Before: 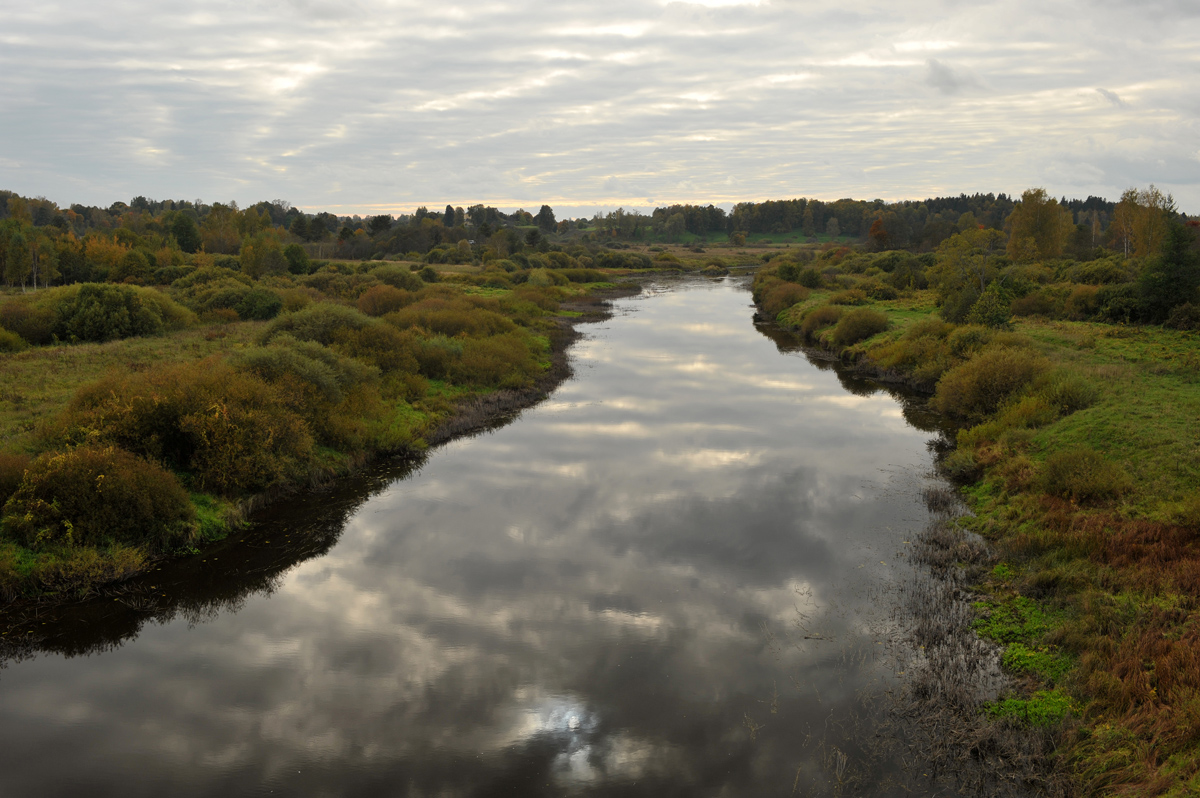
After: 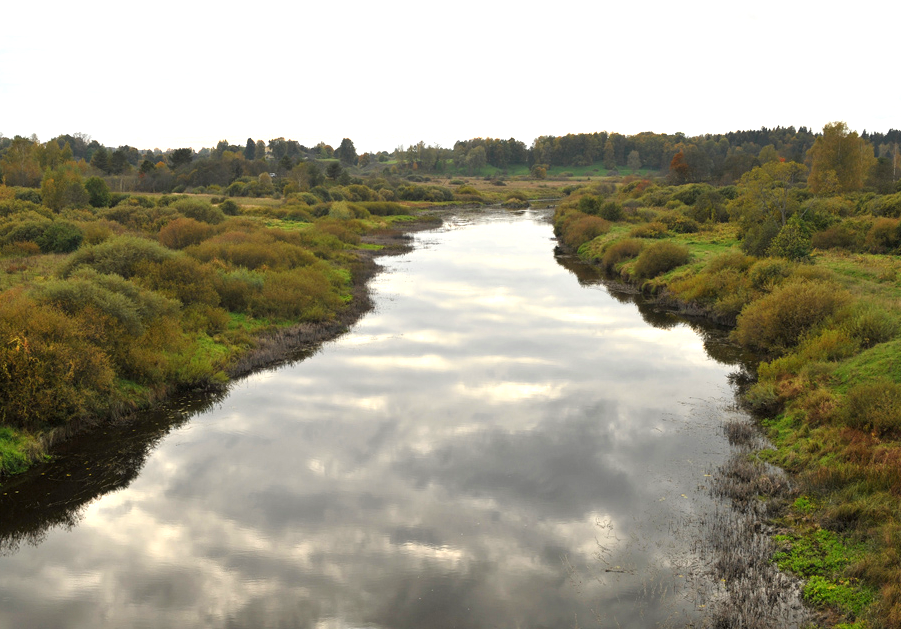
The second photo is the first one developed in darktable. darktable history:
crop: left 16.642%, top 8.477%, right 8.202%, bottom 12.598%
exposure: exposure 1.001 EV, compensate highlight preservation false
